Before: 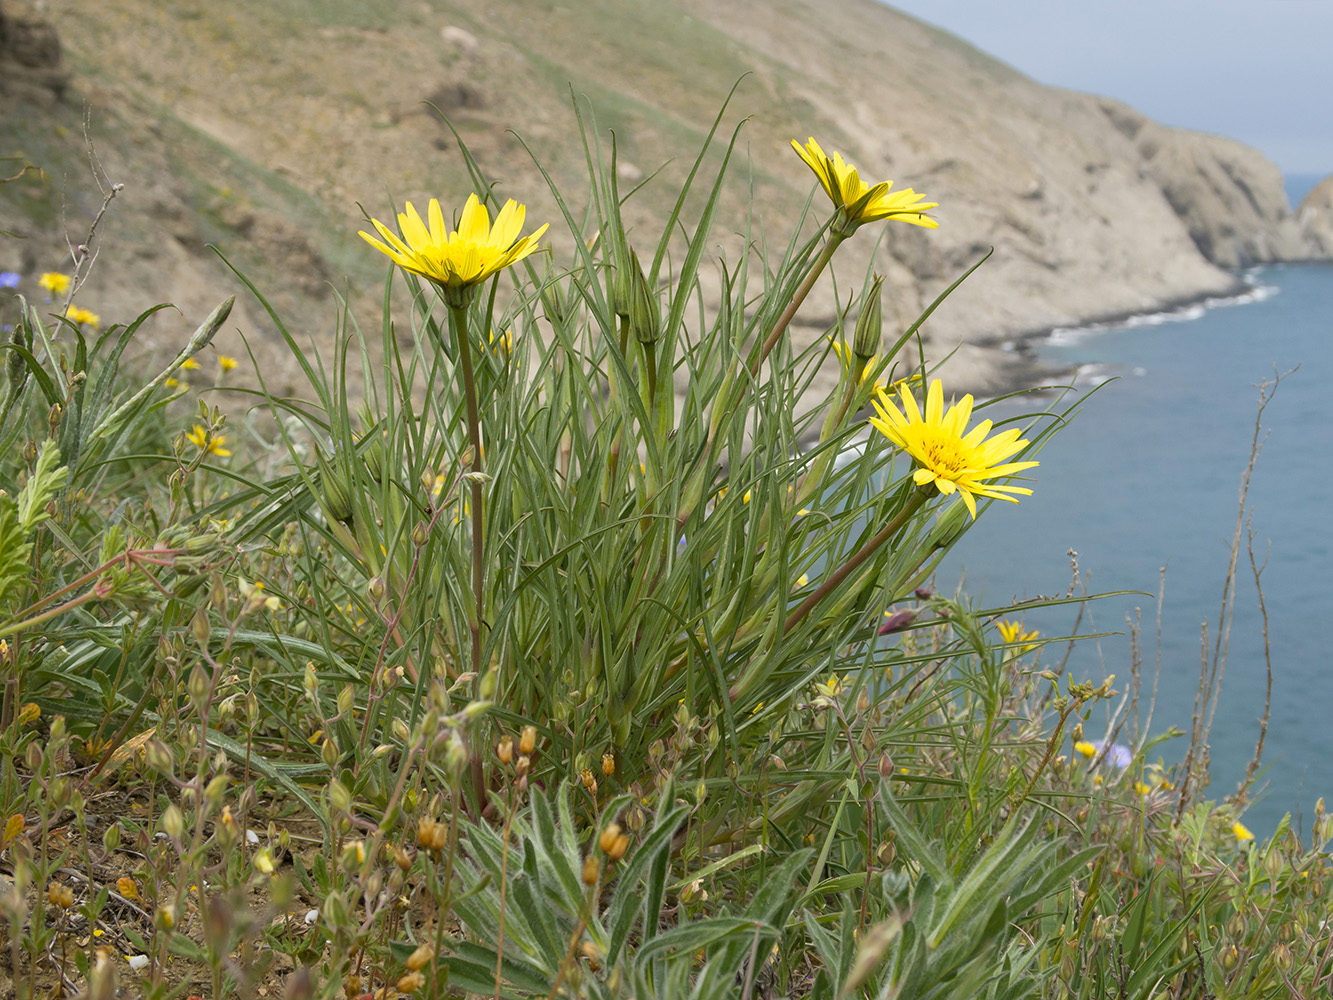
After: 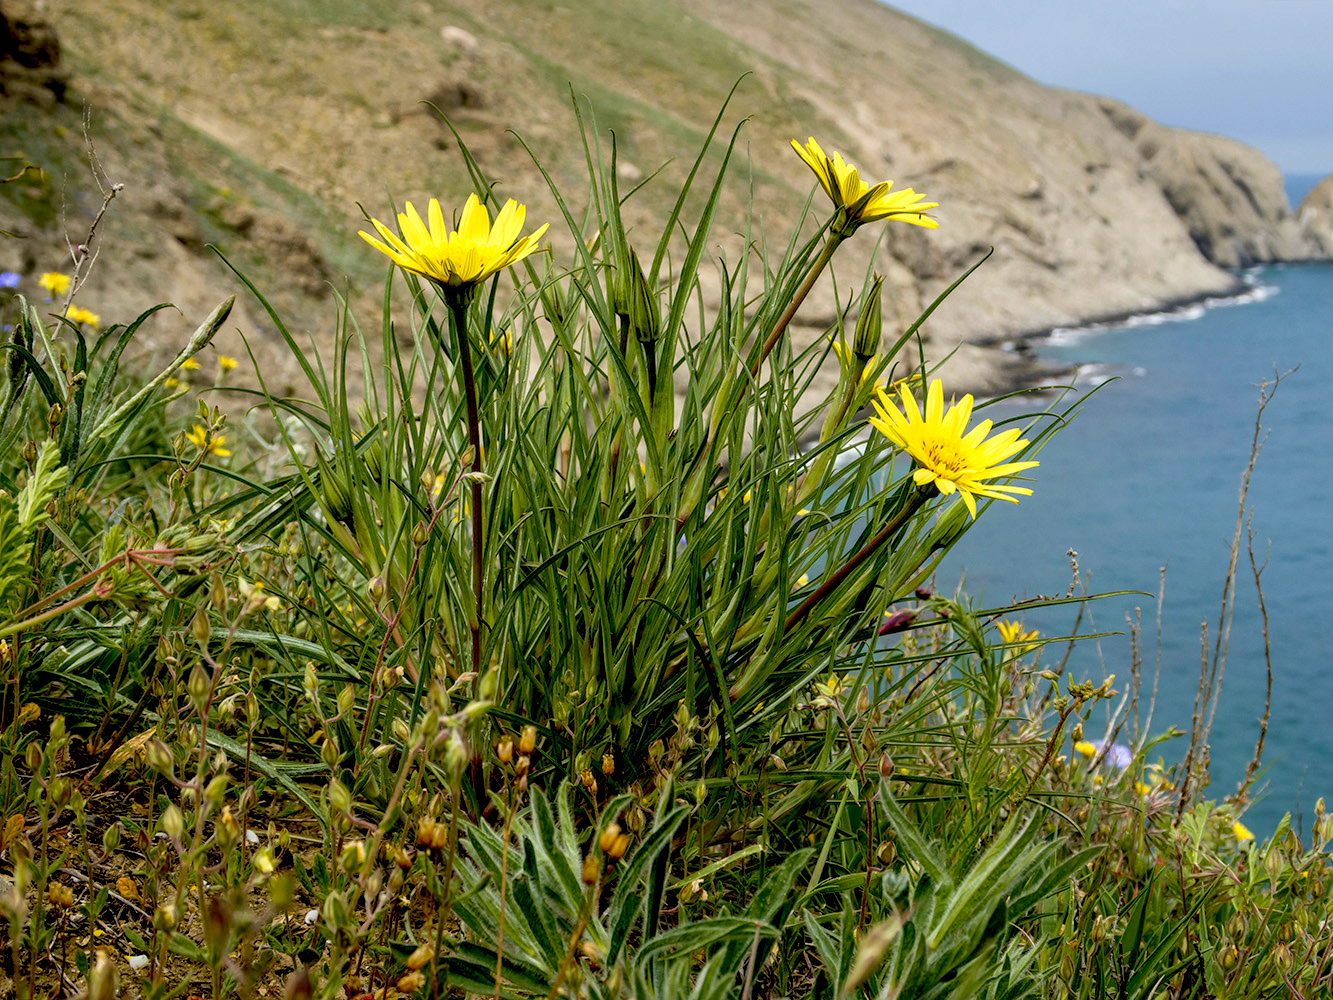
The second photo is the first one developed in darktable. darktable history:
exposure: black level correction 0.058, compensate highlight preservation false
local contrast: detail 130%
color balance rgb: perceptual saturation grading › global saturation 0.39%
velvia: strength 29.19%
